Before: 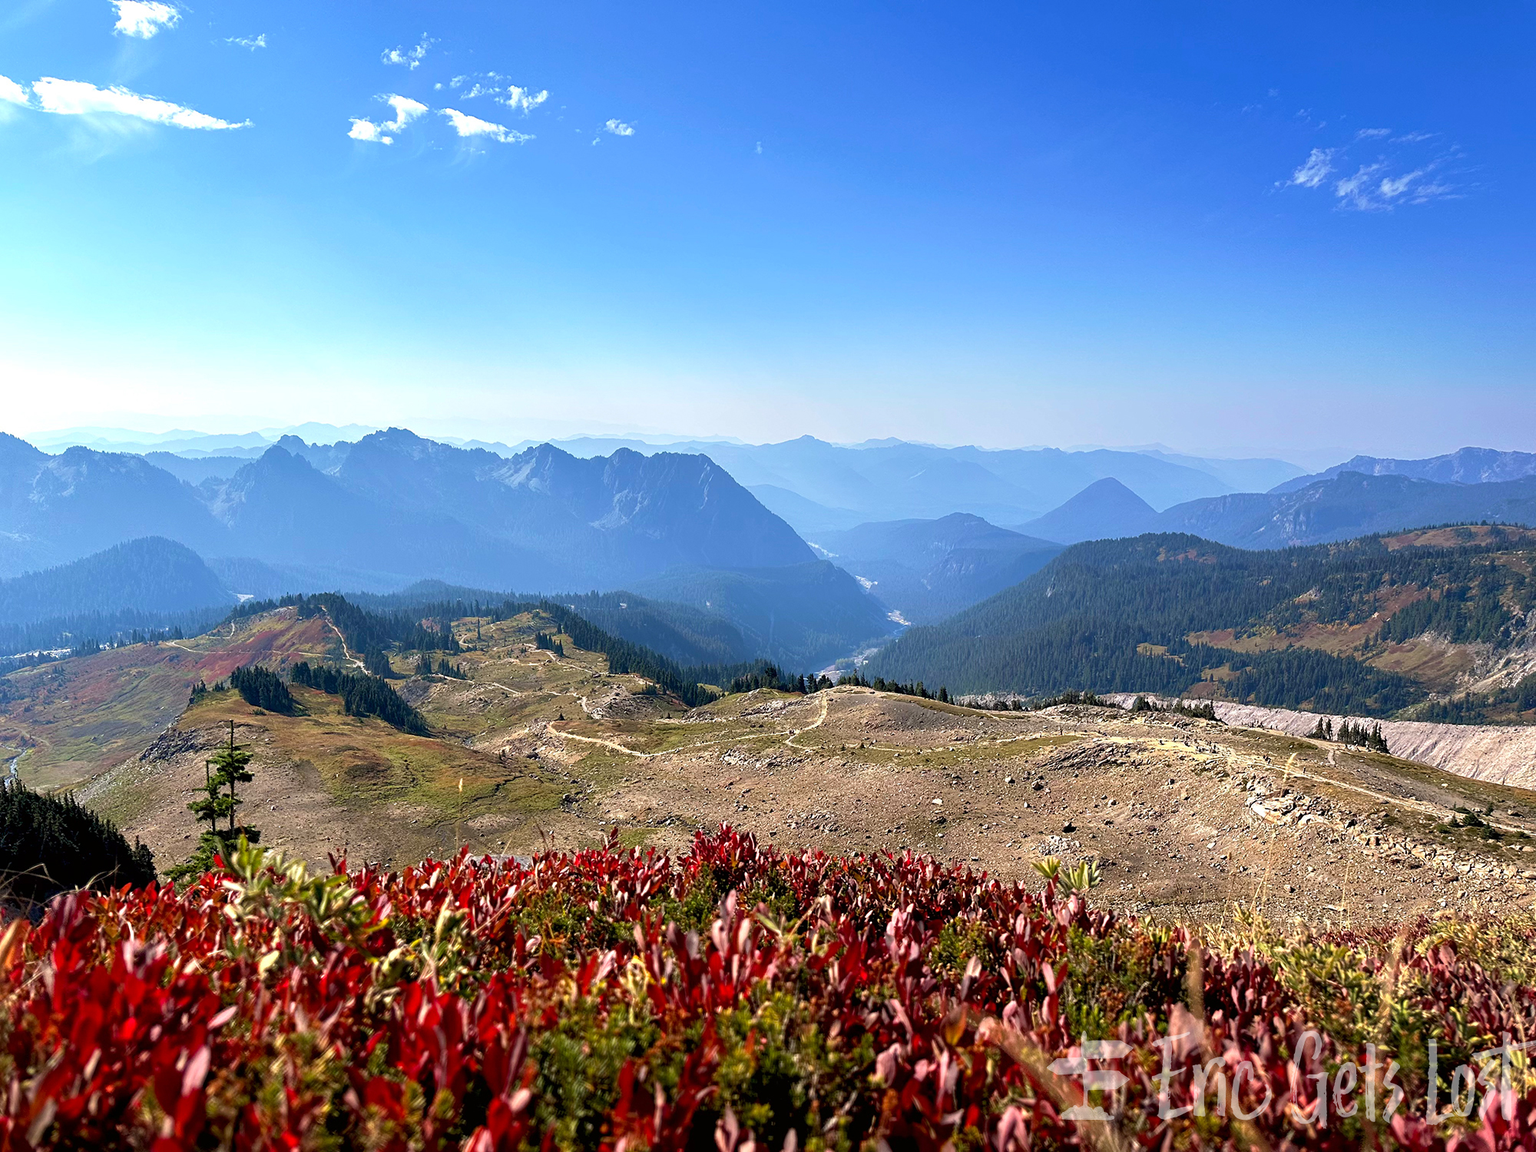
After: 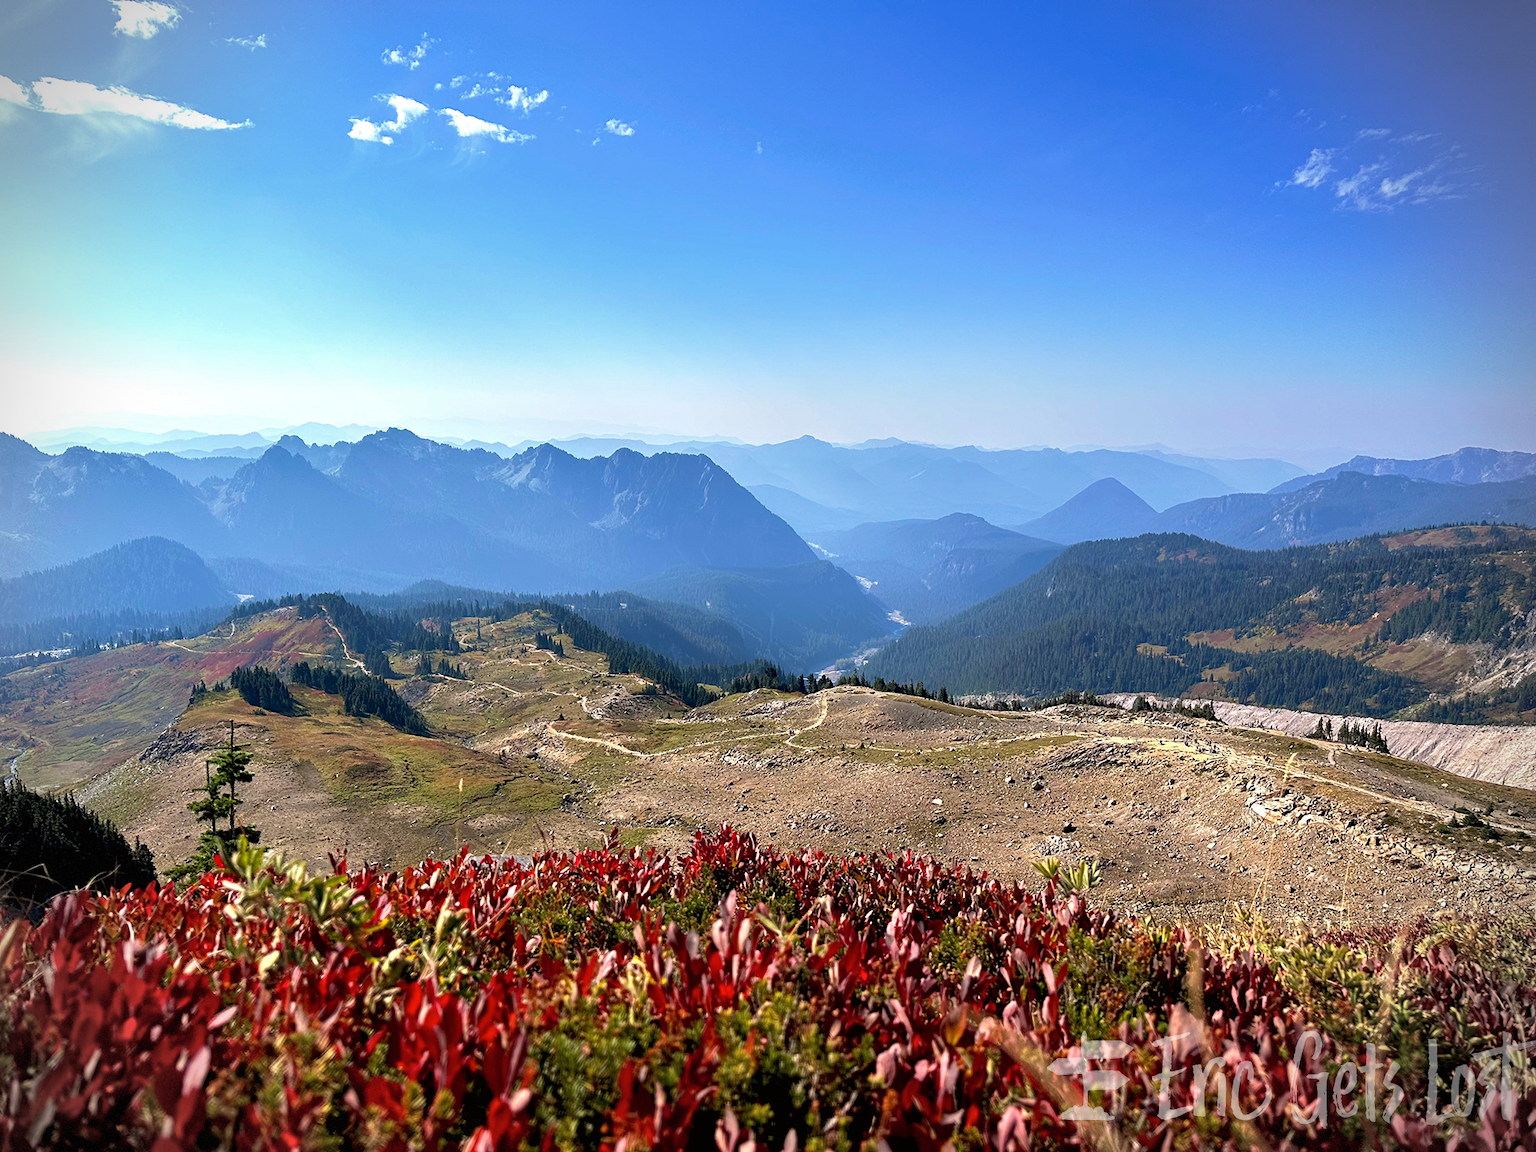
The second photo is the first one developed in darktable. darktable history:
shadows and highlights: radius 125.46, shadows 30.51, highlights -30.51, low approximation 0.01, soften with gaussian
vignetting: dithering 8-bit output, unbound false
